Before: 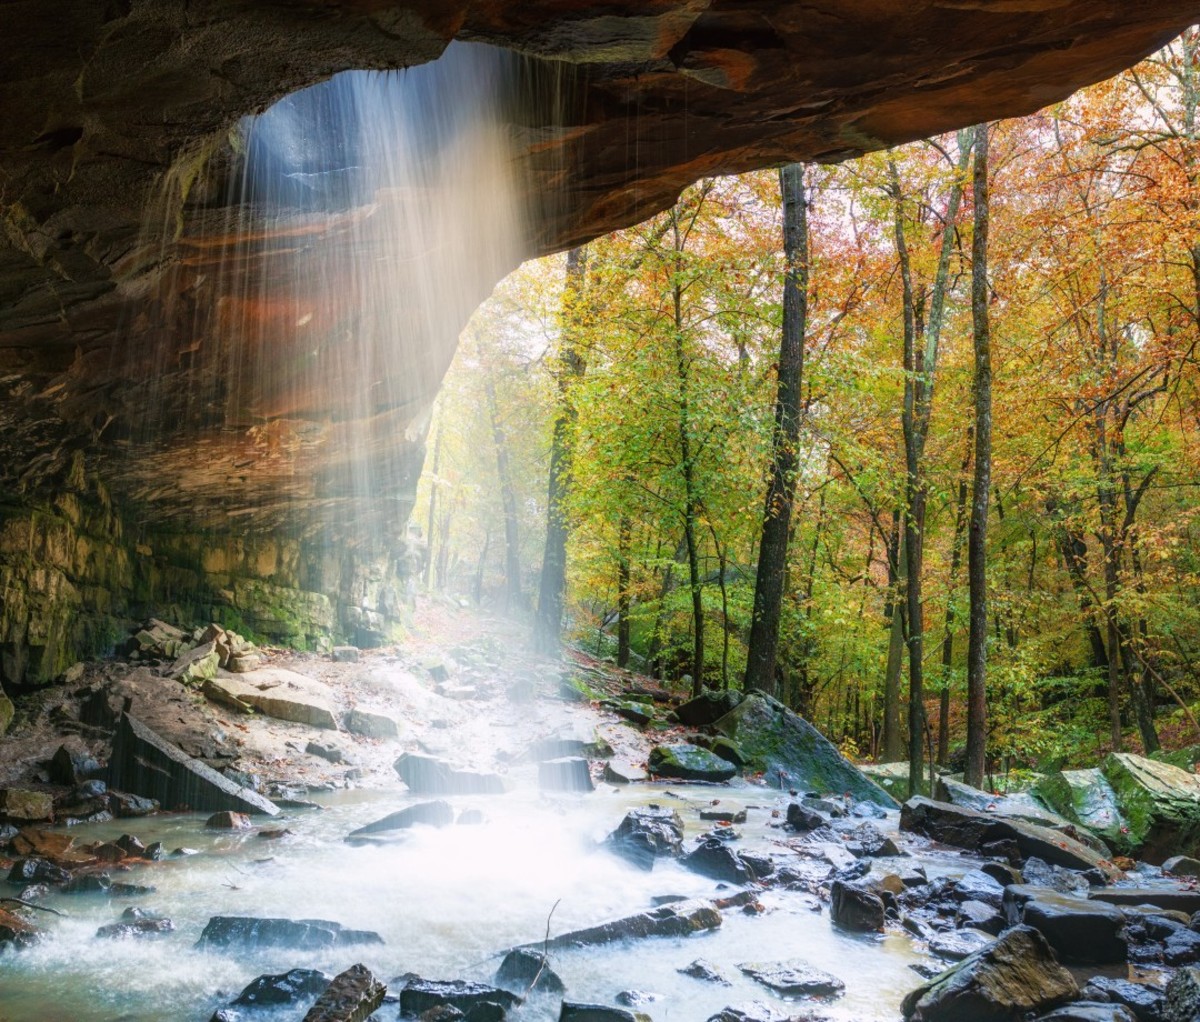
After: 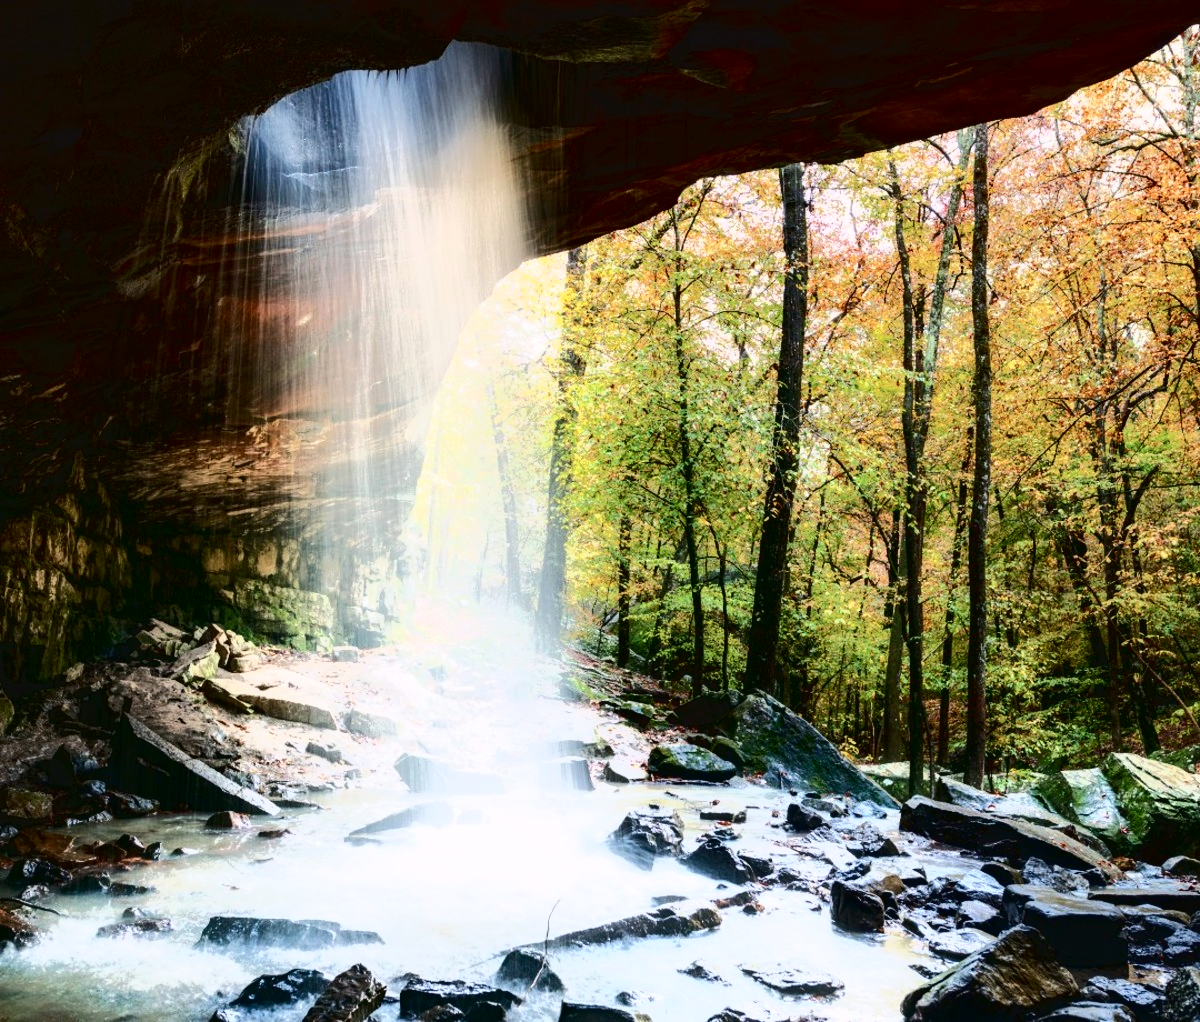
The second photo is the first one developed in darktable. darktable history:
tone curve: curves: ch0 [(0, 0) (0.003, 0.043) (0.011, 0.043) (0.025, 0.035) (0.044, 0.042) (0.069, 0.035) (0.1, 0.03) (0.136, 0.017) (0.177, 0.03) (0.224, 0.06) (0.277, 0.118) (0.335, 0.189) (0.399, 0.297) (0.468, 0.483) (0.543, 0.631) (0.623, 0.746) (0.709, 0.823) (0.801, 0.944) (0.898, 0.966) (1, 1)], color space Lab, independent channels, preserve colors none
